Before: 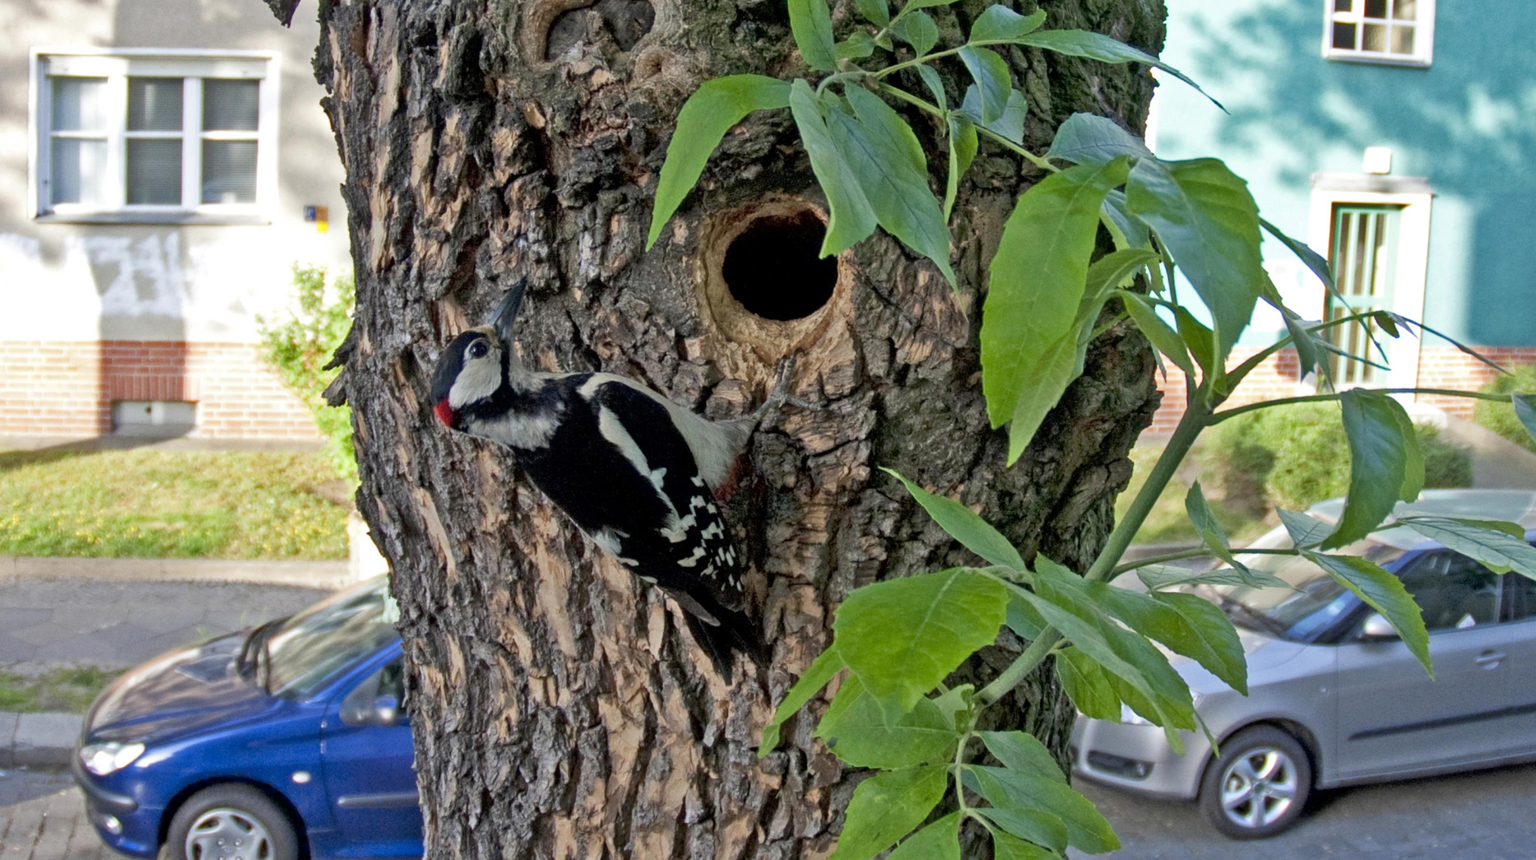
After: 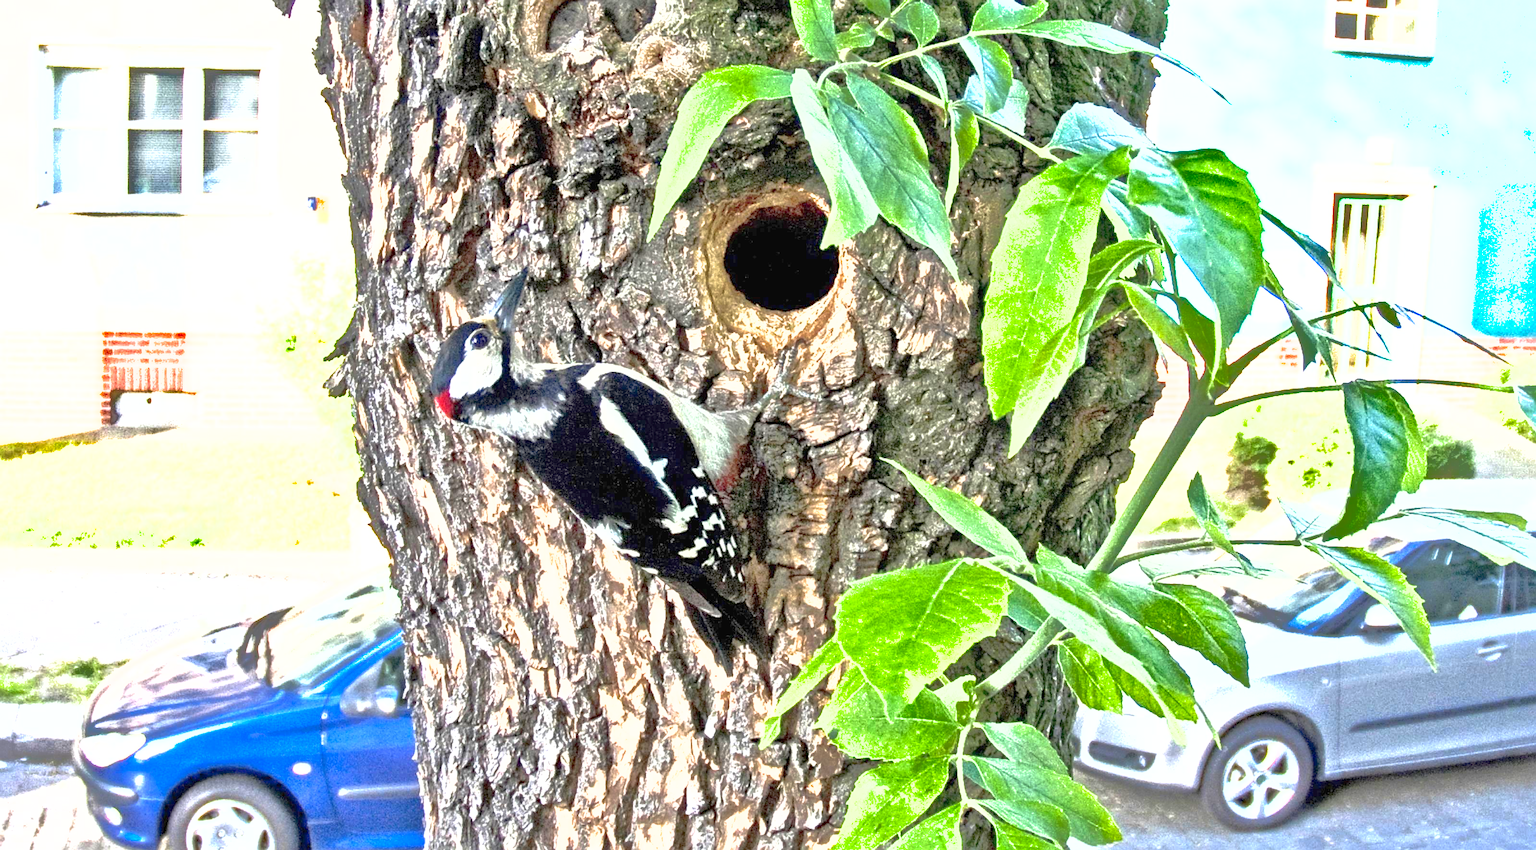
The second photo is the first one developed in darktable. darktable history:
crop: top 1.17%, right 0.095%
sharpen: on, module defaults
exposure: black level correction 0, exposure 2.149 EV, compensate exposure bias true, compensate highlight preservation false
shadows and highlights: shadows 59.91, highlights -59.76
